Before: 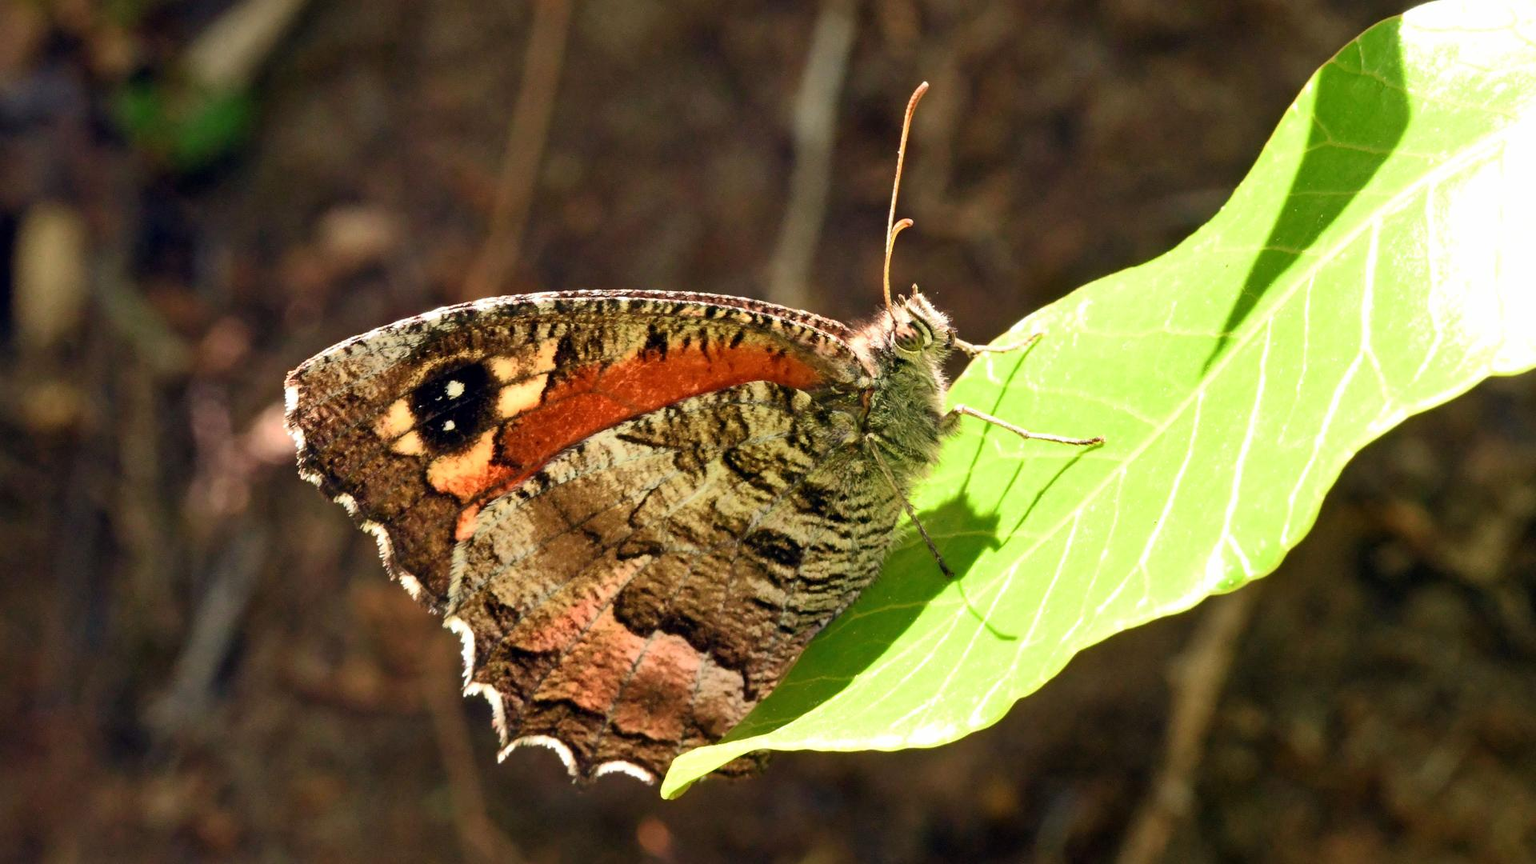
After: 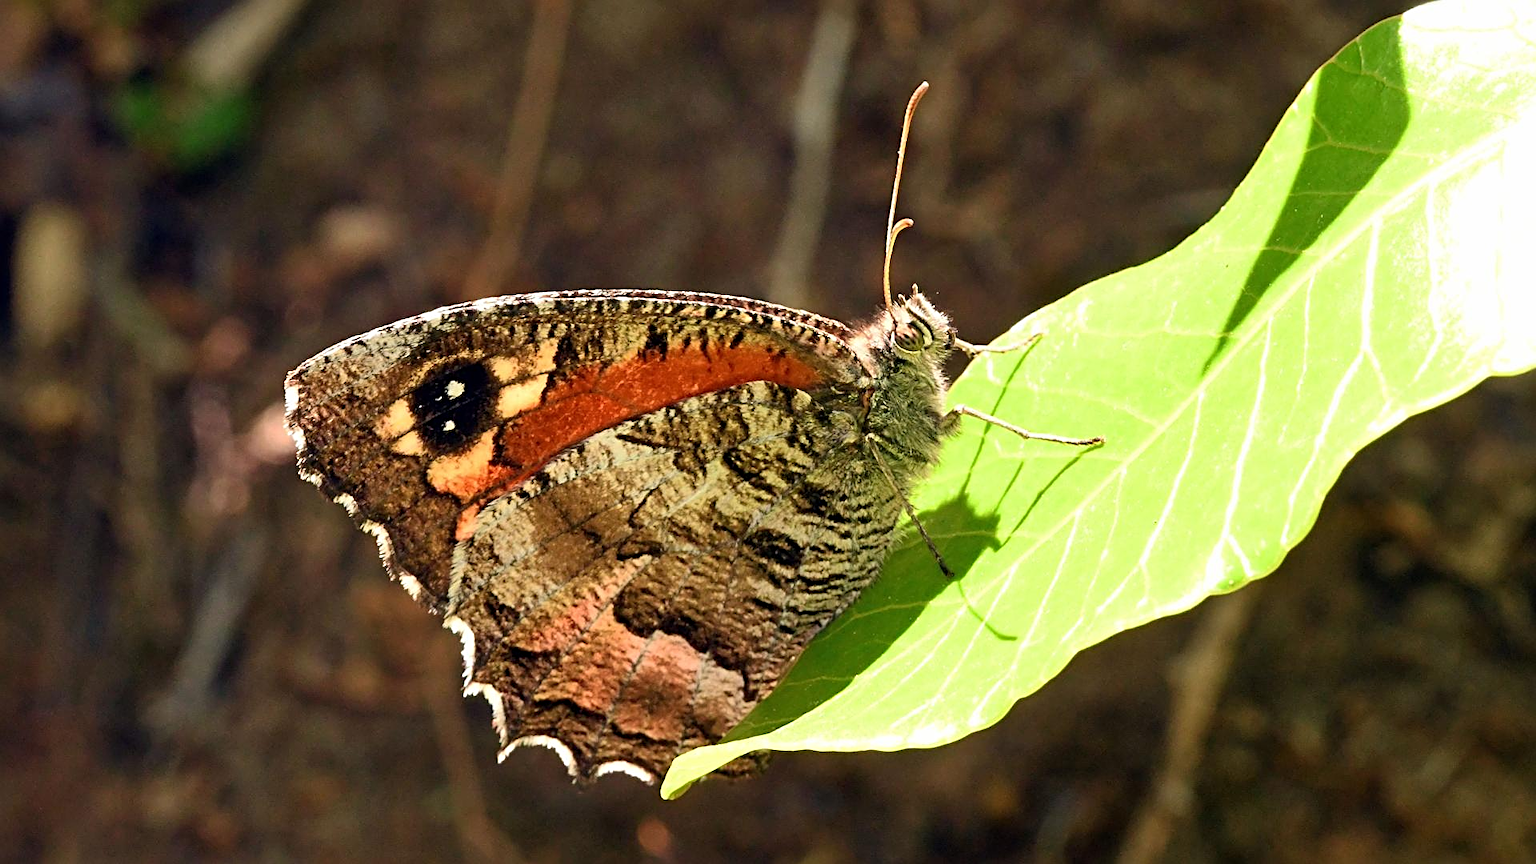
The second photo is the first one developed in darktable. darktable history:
sharpen: radius 2.538, amount 0.633
